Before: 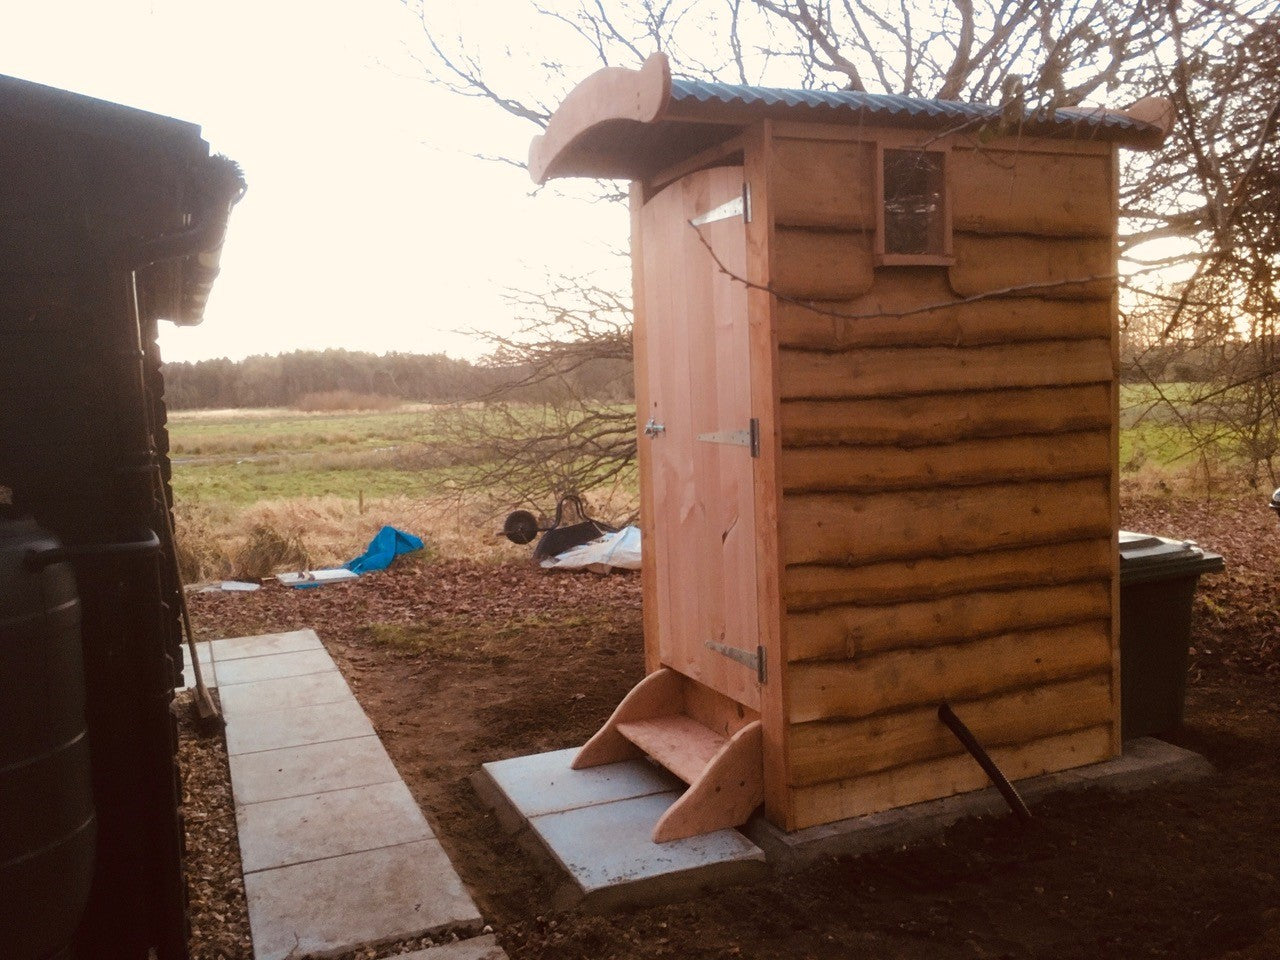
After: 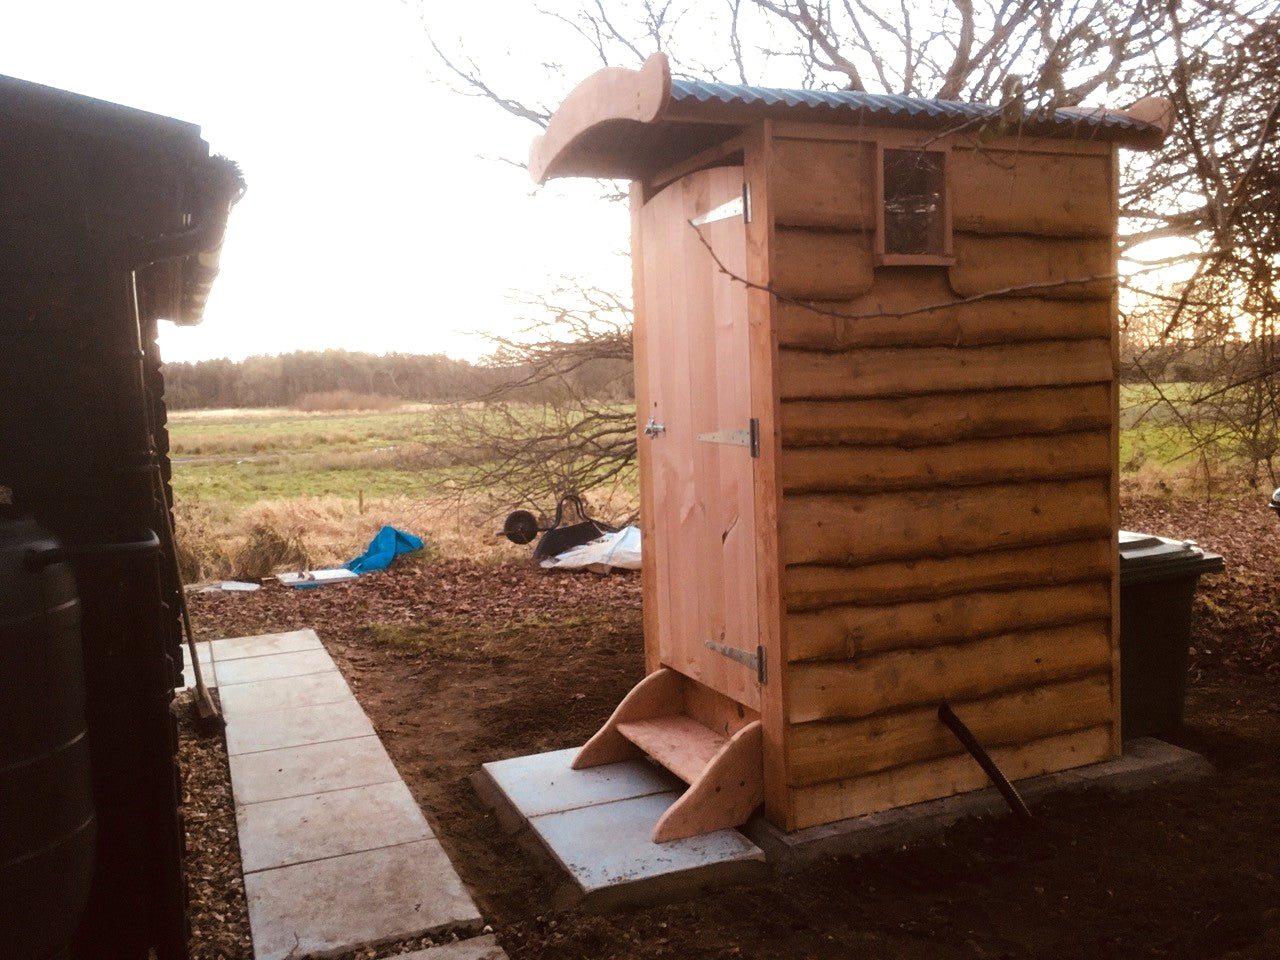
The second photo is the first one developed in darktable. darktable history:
tone equalizer: -8 EV -0.38 EV, -7 EV -0.391 EV, -6 EV -0.355 EV, -5 EV -0.218 EV, -3 EV 0.221 EV, -2 EV 0.334 EV, -1 EV 0.389 EV, +0 EV 0.396 EV, edges refinement/feathering 500, mask exposure compensation -1.57 EV, preserve details no
